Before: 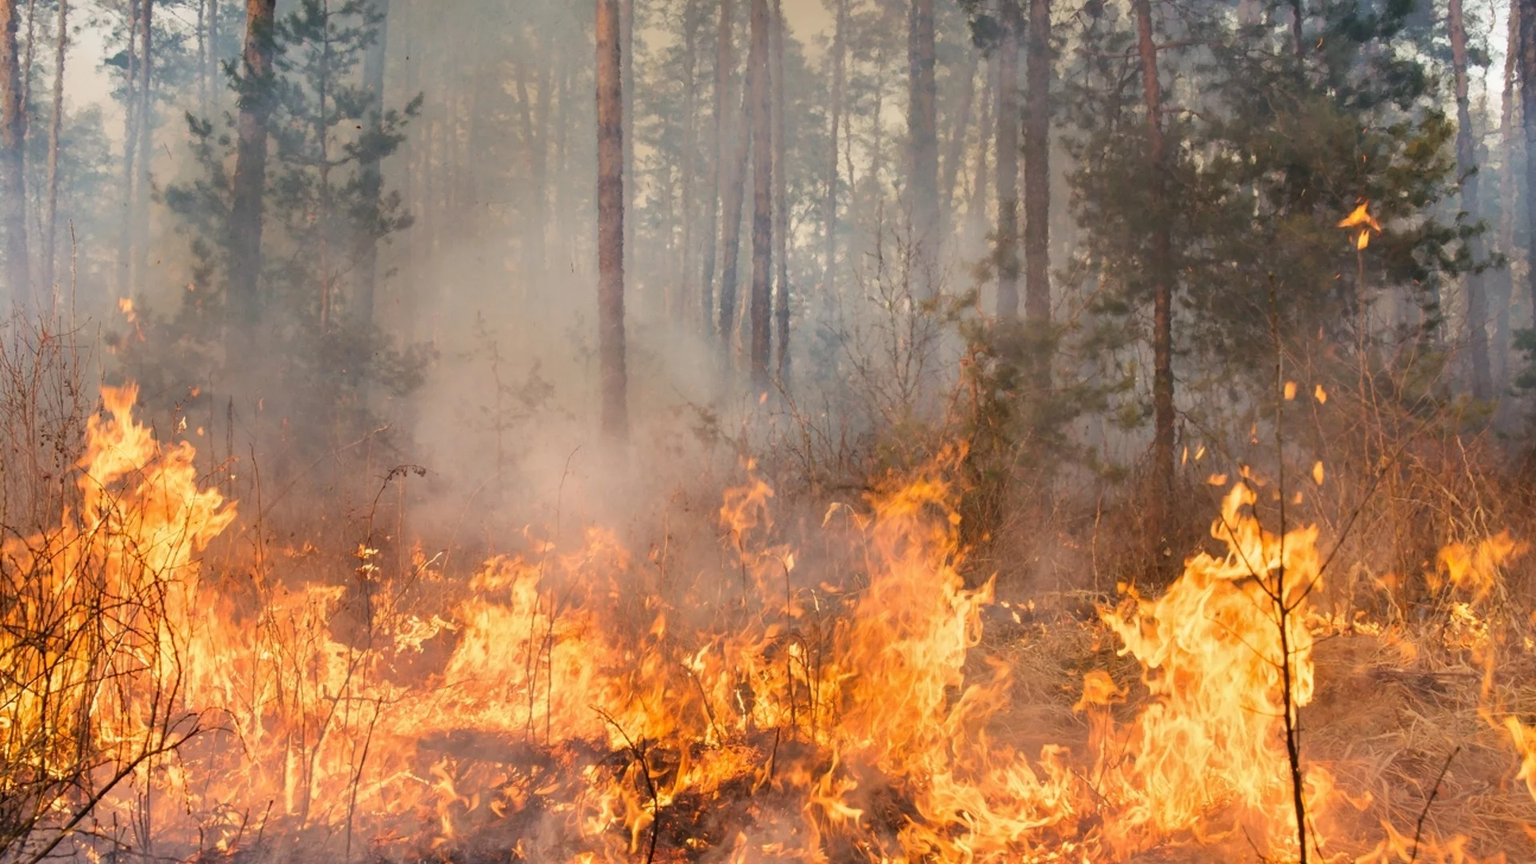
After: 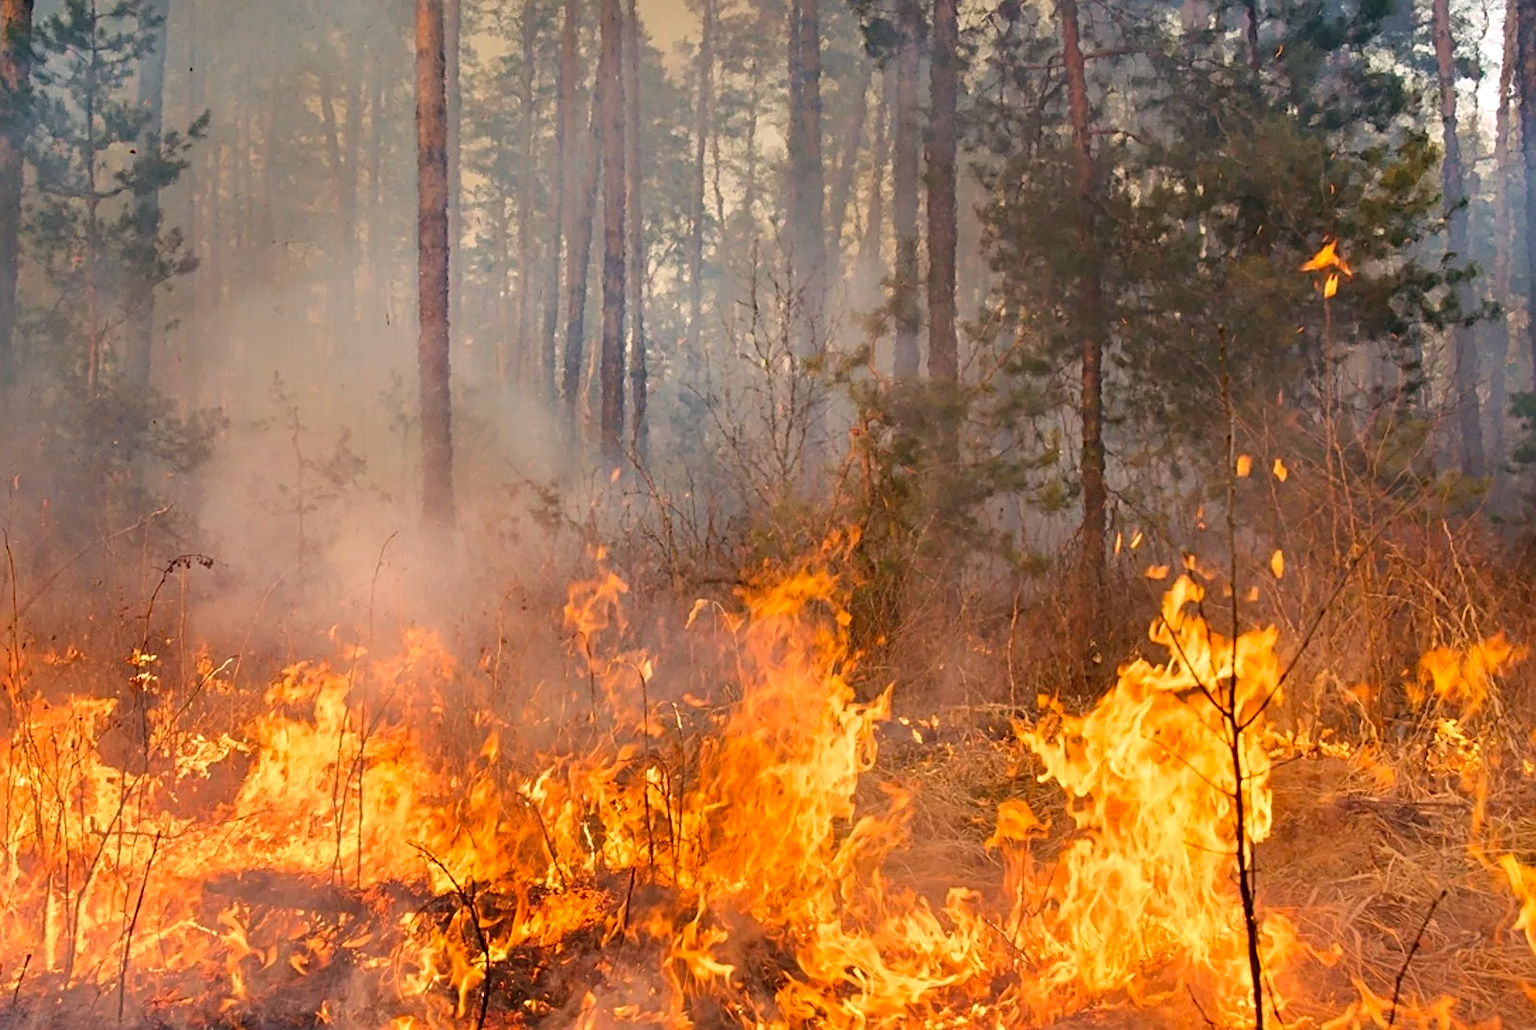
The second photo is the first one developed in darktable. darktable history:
crop: left 16.145%
sharpen: radius 2.767
color correction: highlights a* 3.22, highlights b* 1.93, saturation 1.19
haze removal: compatibility mode true, adaptive false
exposure: black level correction 0.001, compensate highlight preservation false
